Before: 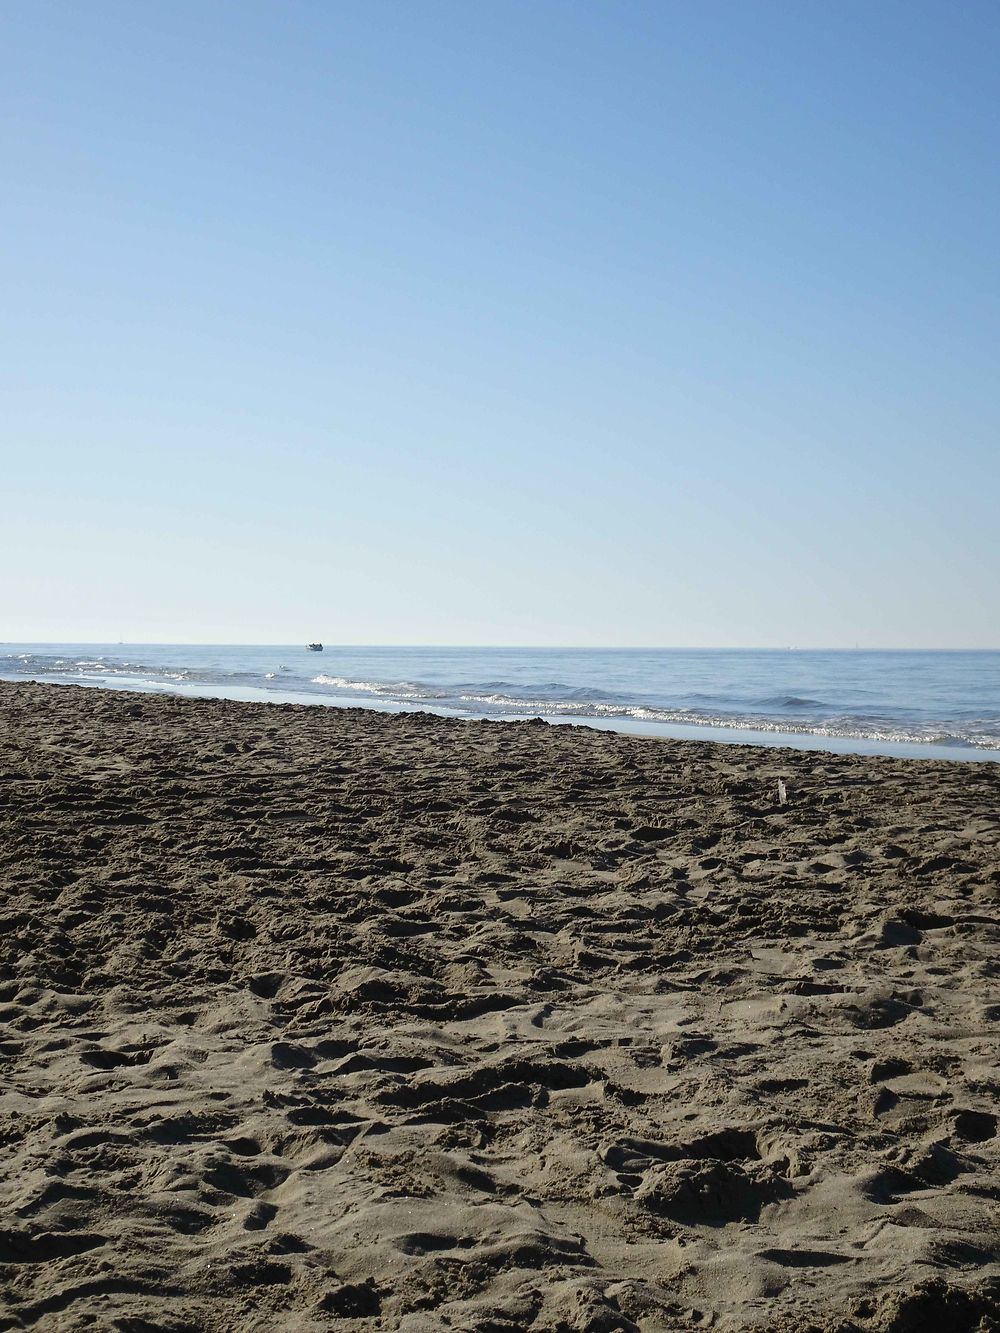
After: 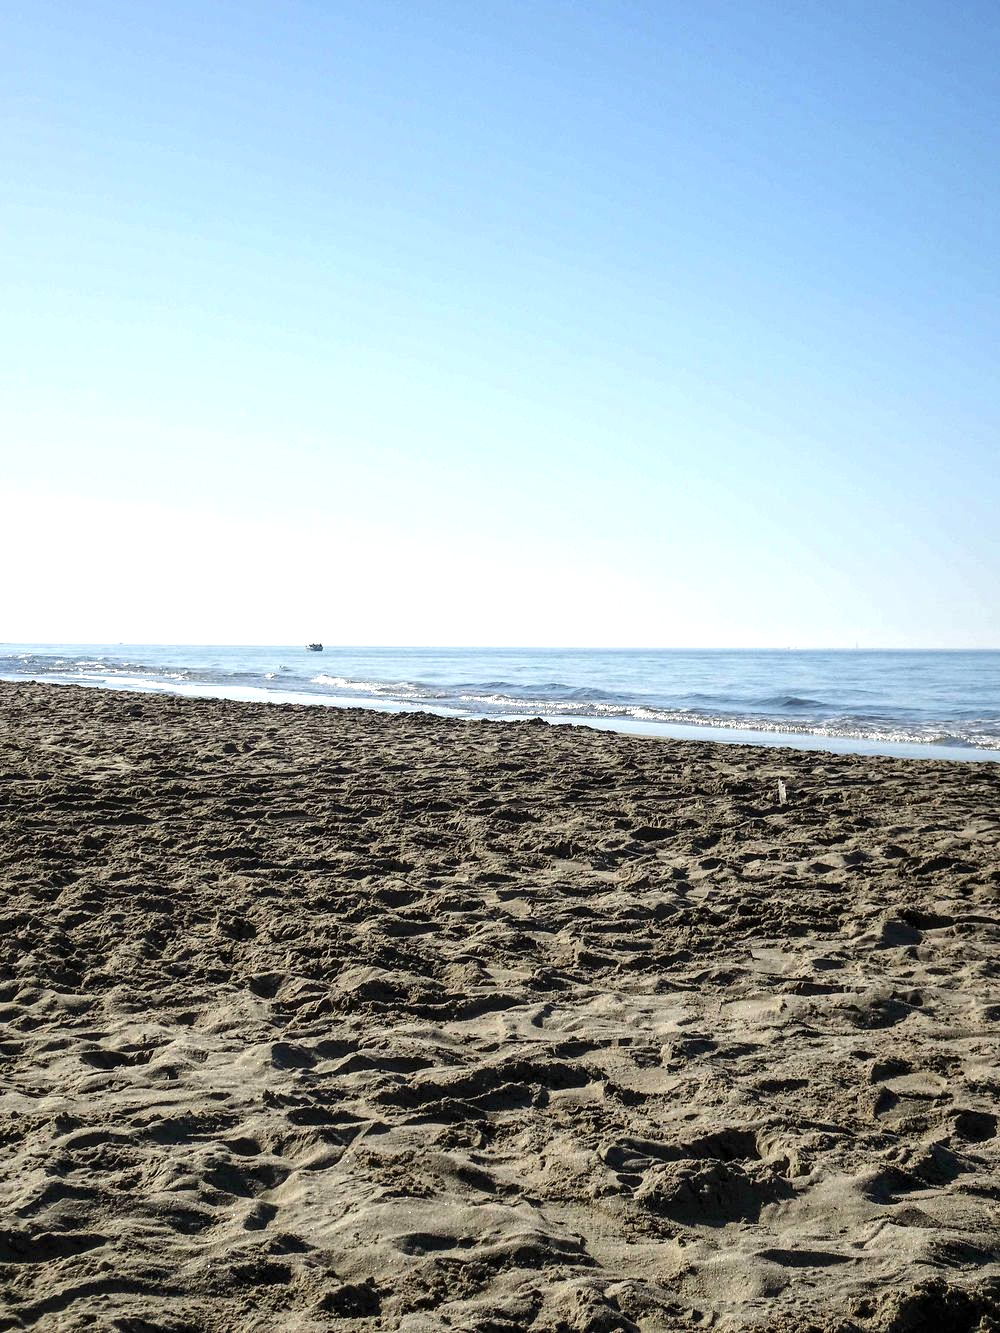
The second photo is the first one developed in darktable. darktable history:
exposure: exposure 0.6 EV, compensate highlight preservation false
local contrast: detail 144%
